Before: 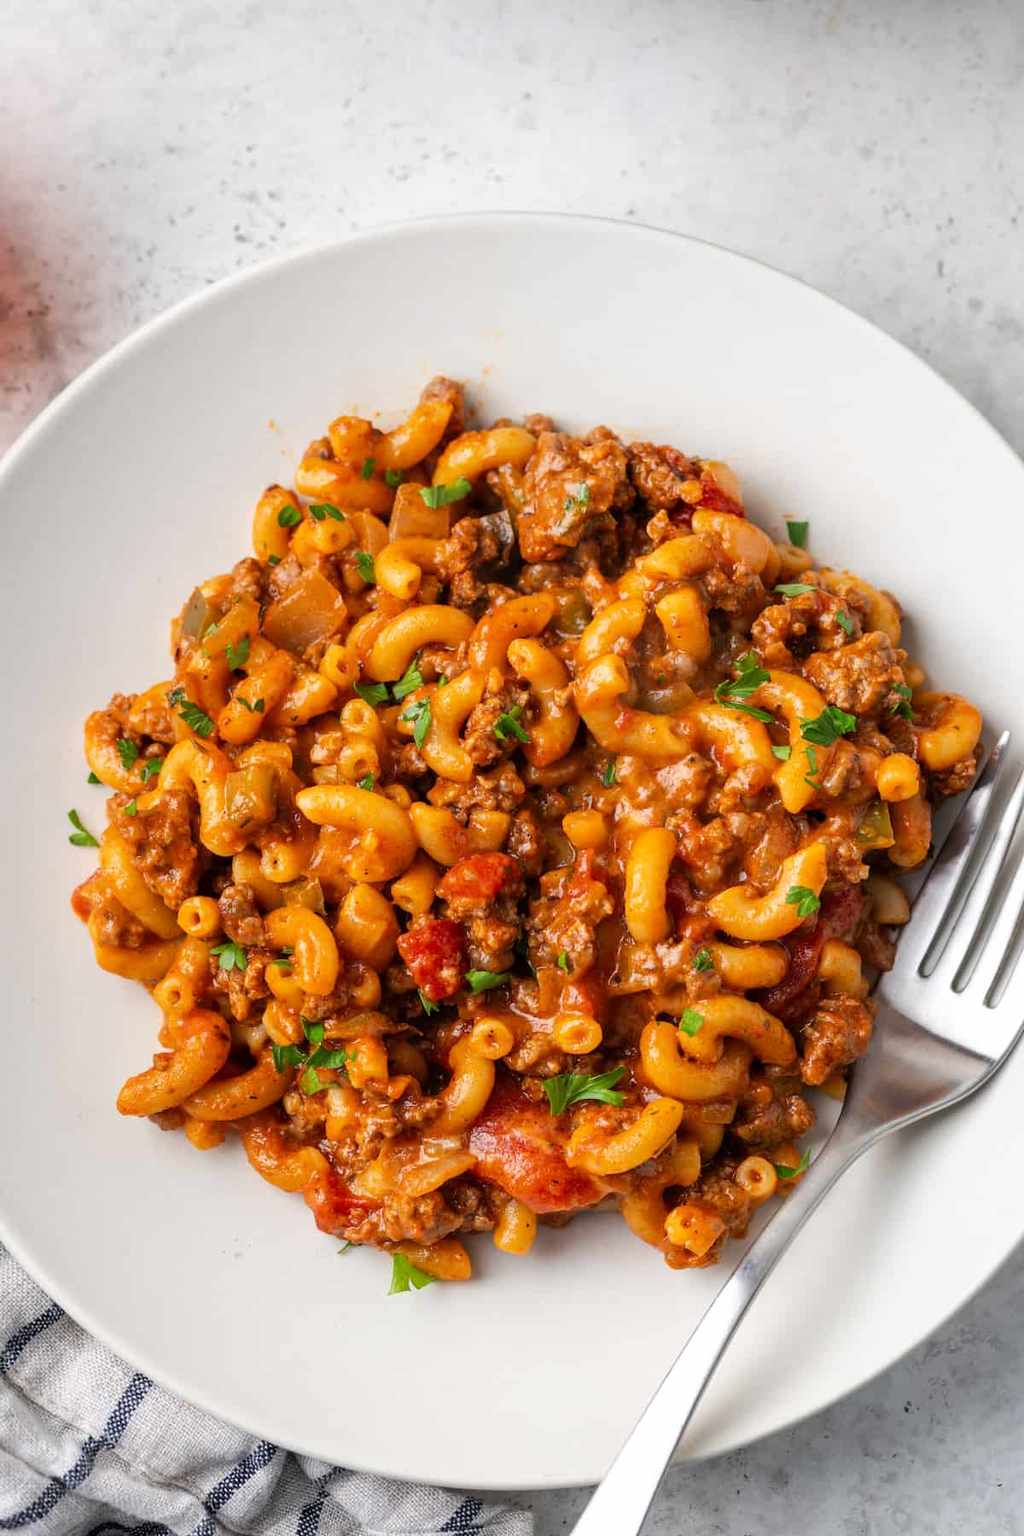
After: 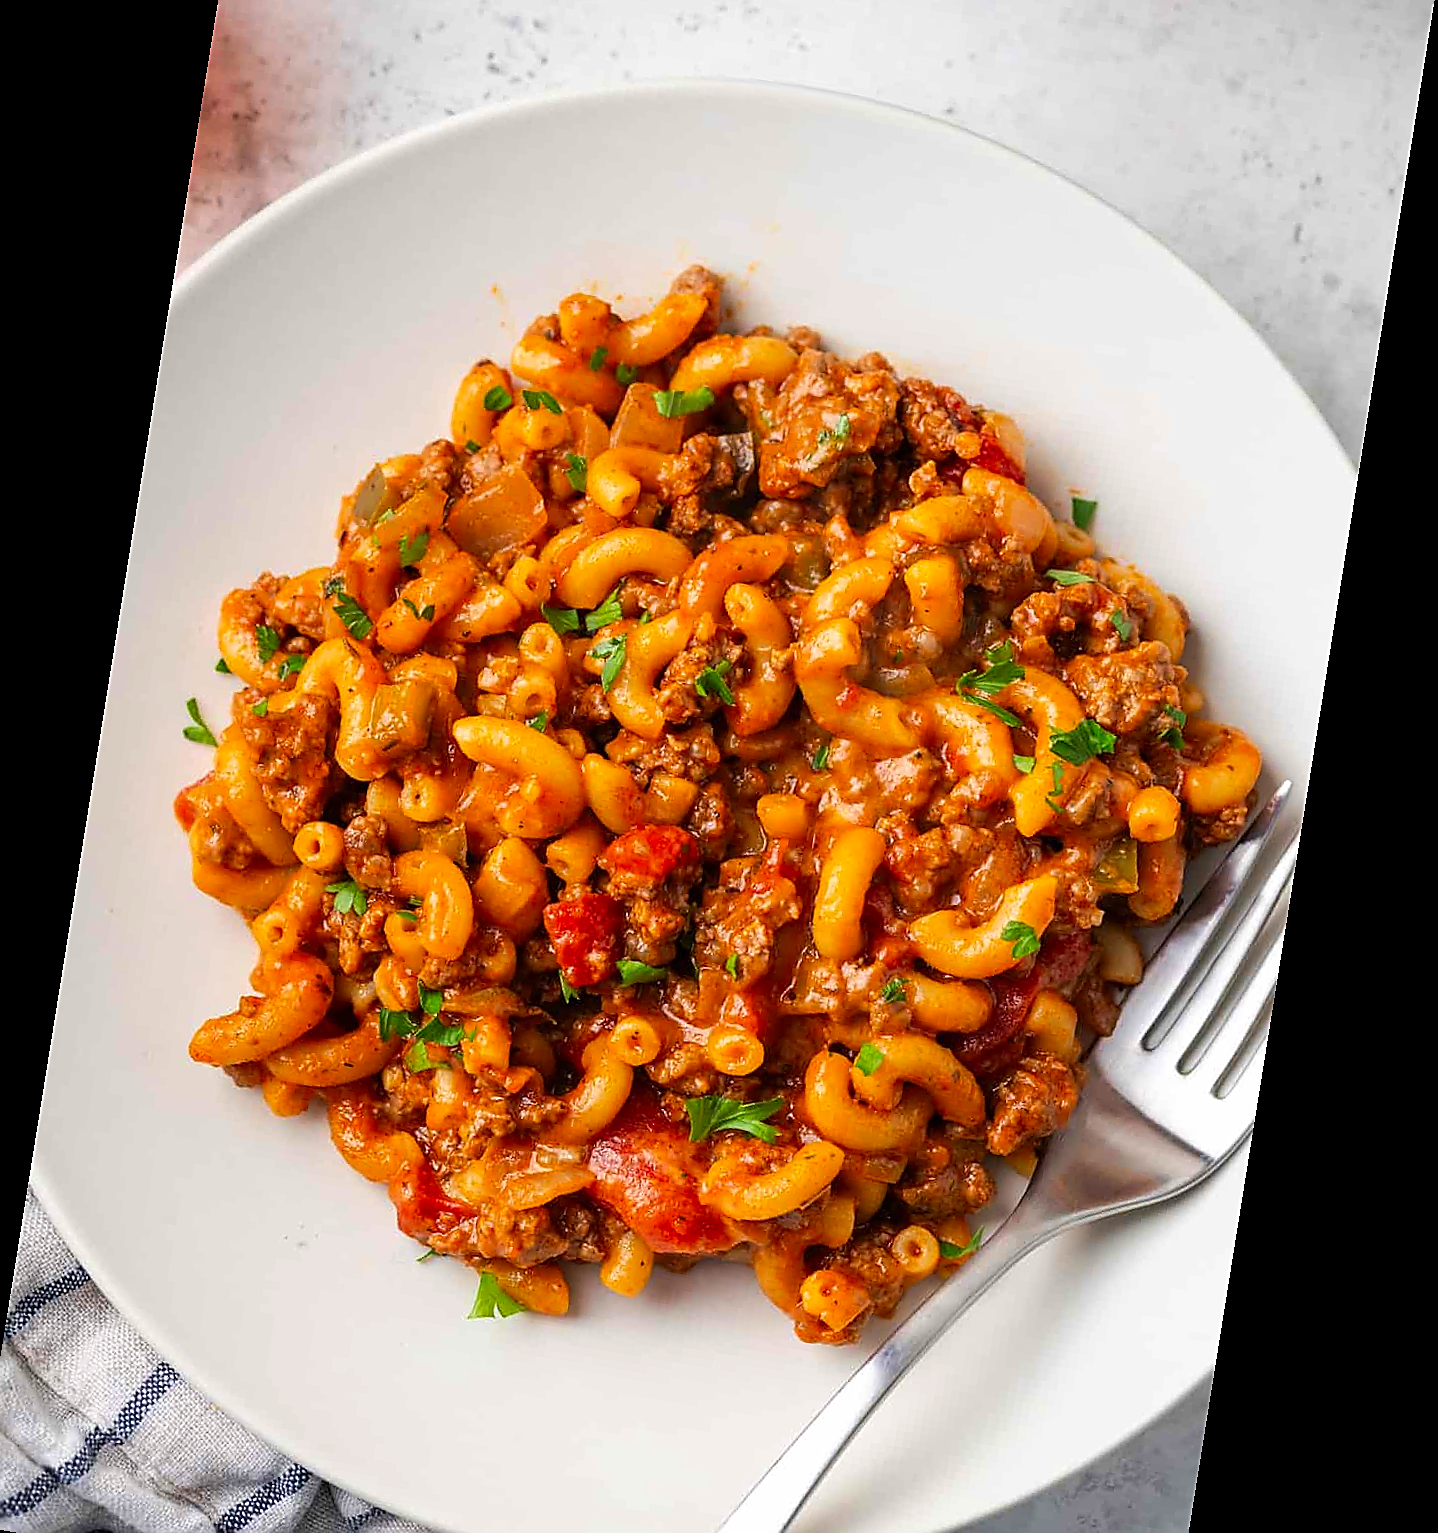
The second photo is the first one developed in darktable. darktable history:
velvia: on, module defaults
rotate and perspective: rotation 9.12°, automatic cropping off
sharpen: radius 1.4, amount 1.25, threshold 0.7
crop and rotate: left 1.814%, top 12.818%, right 0.25%, bottom 9.225%
contrast brightness saturation: contrast 0.04, saturation 0.16
